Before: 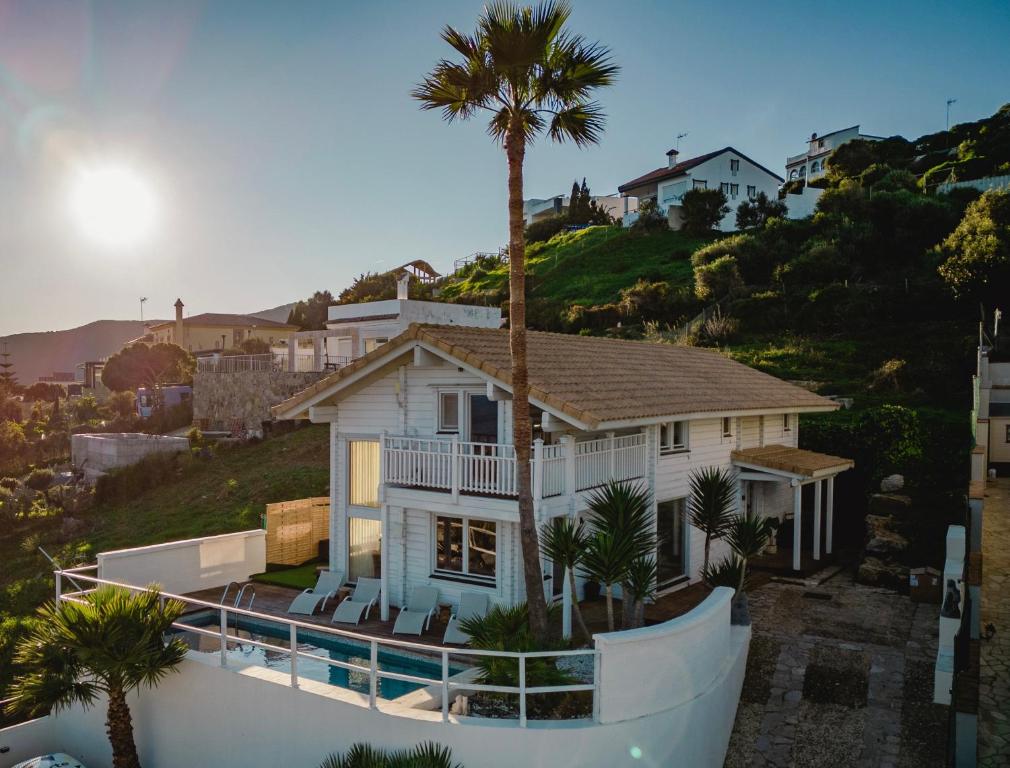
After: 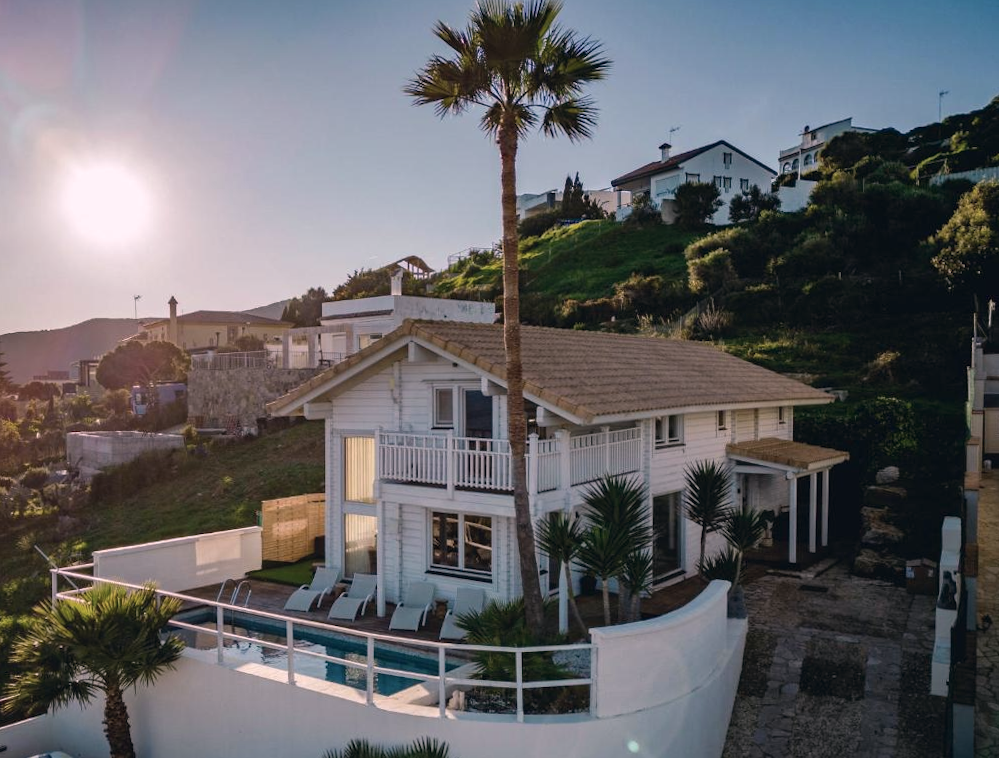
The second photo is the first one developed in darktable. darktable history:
rotate and perspective: rotation -0.45°, automatic cropping original format, crop left 0.008, crop right 0.992, crop top 0.012, crop bottom 0.988
color correction: highlights a* 2.75, highlights b* 5, shadows a* -2.04, shadows b* -4.84, saturation 0.8
white balance: red 1.05, blue 1.072
